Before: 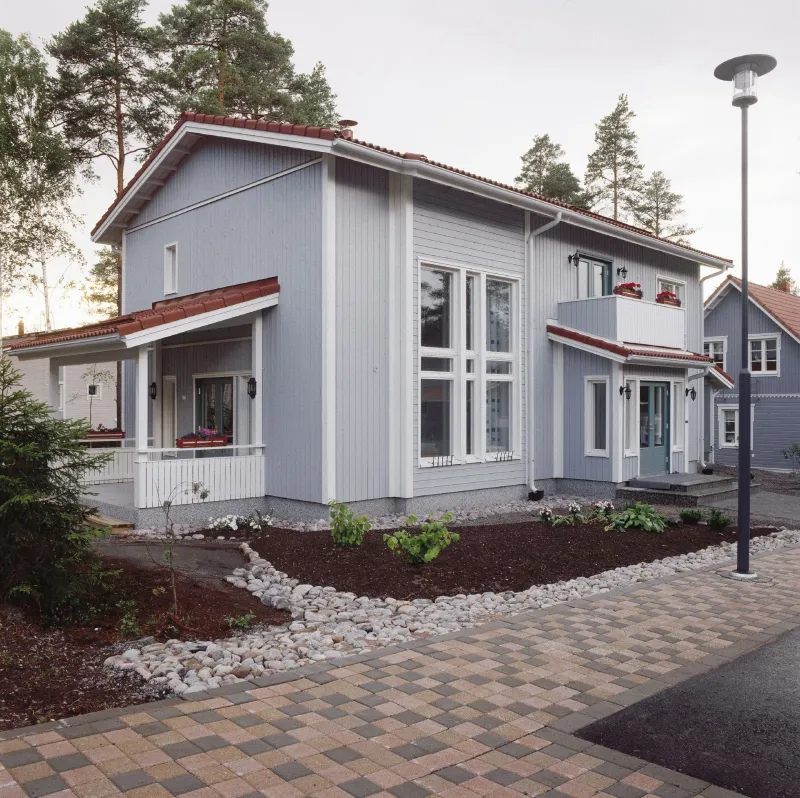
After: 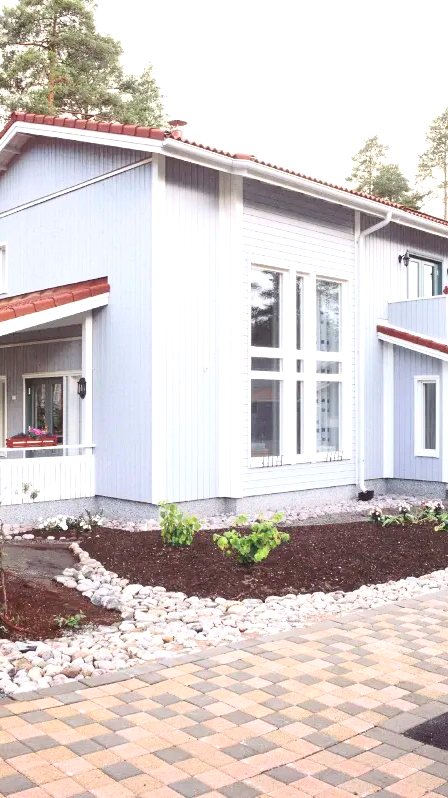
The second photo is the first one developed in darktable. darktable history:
crop: left 21.343%, right 22.566%
exposure: black level correction 0, exposure 1.2 EV, compensate exposure bias true, compensate highlight preservation false
contrast brightness saturation: contrast 0.199, brightness 0.153, saturation 0.144
